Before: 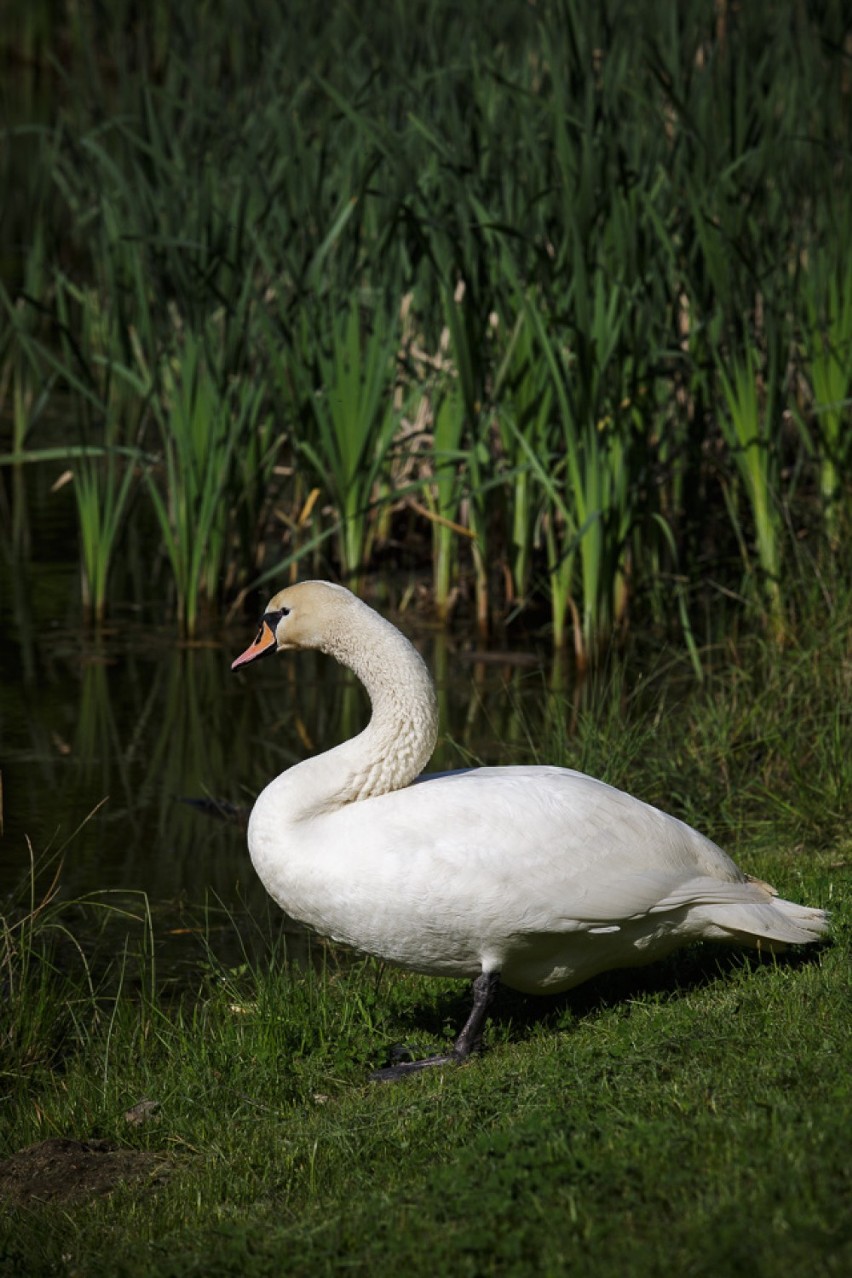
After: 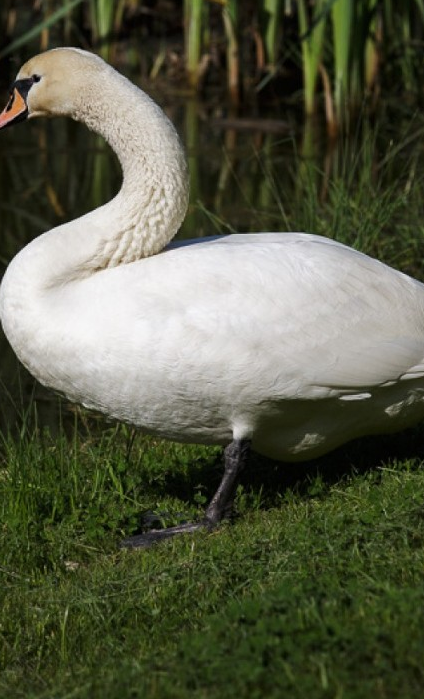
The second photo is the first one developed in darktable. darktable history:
crop: left 29.313%, top 41.781%, right 20.807%, bottom 3.515%
exposure: compensate exposure bias true, compensate highlight preservation false
